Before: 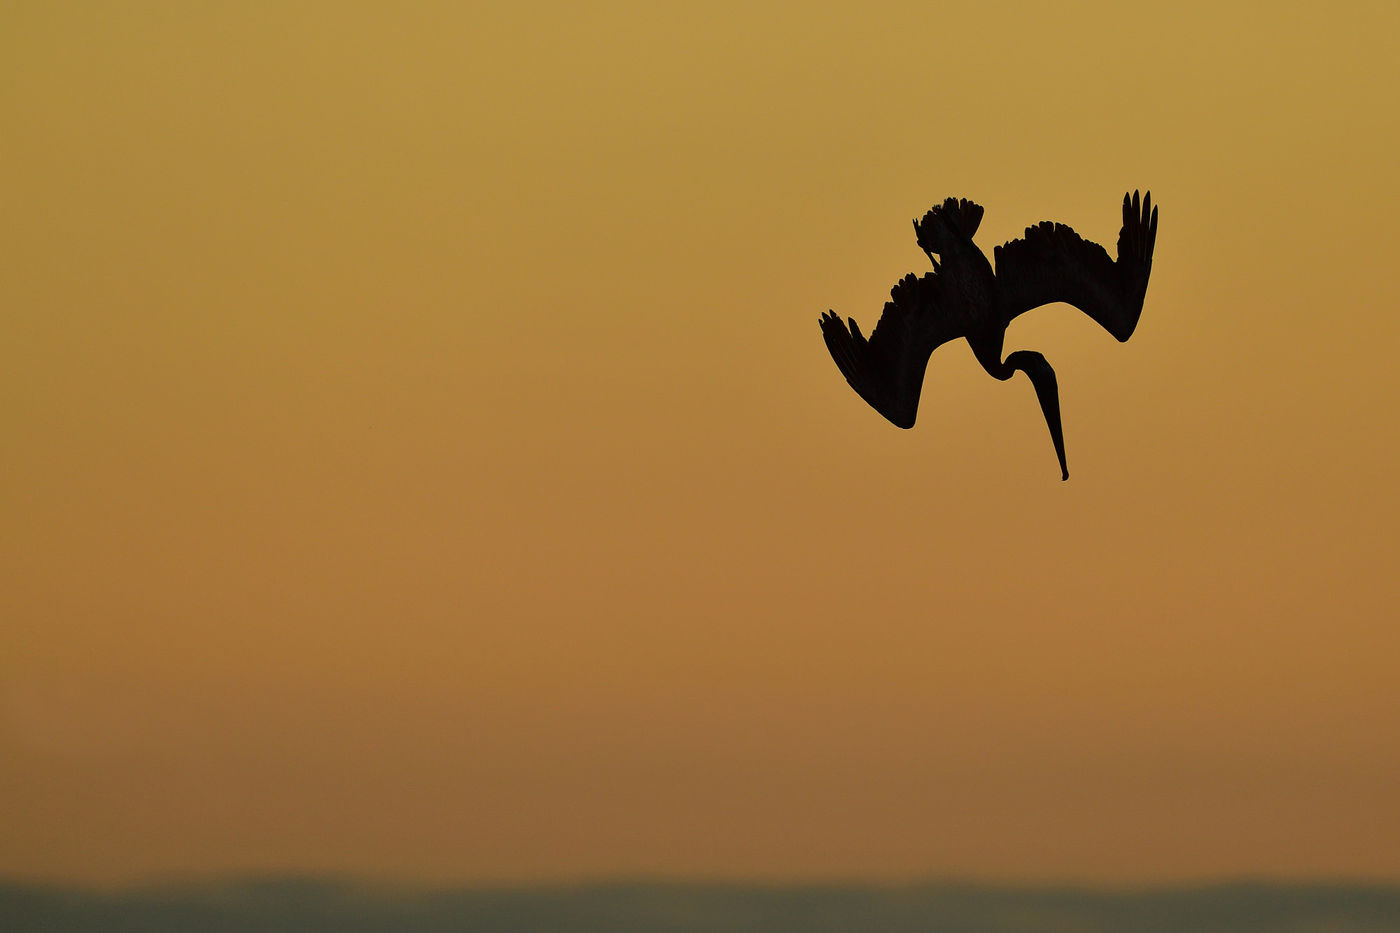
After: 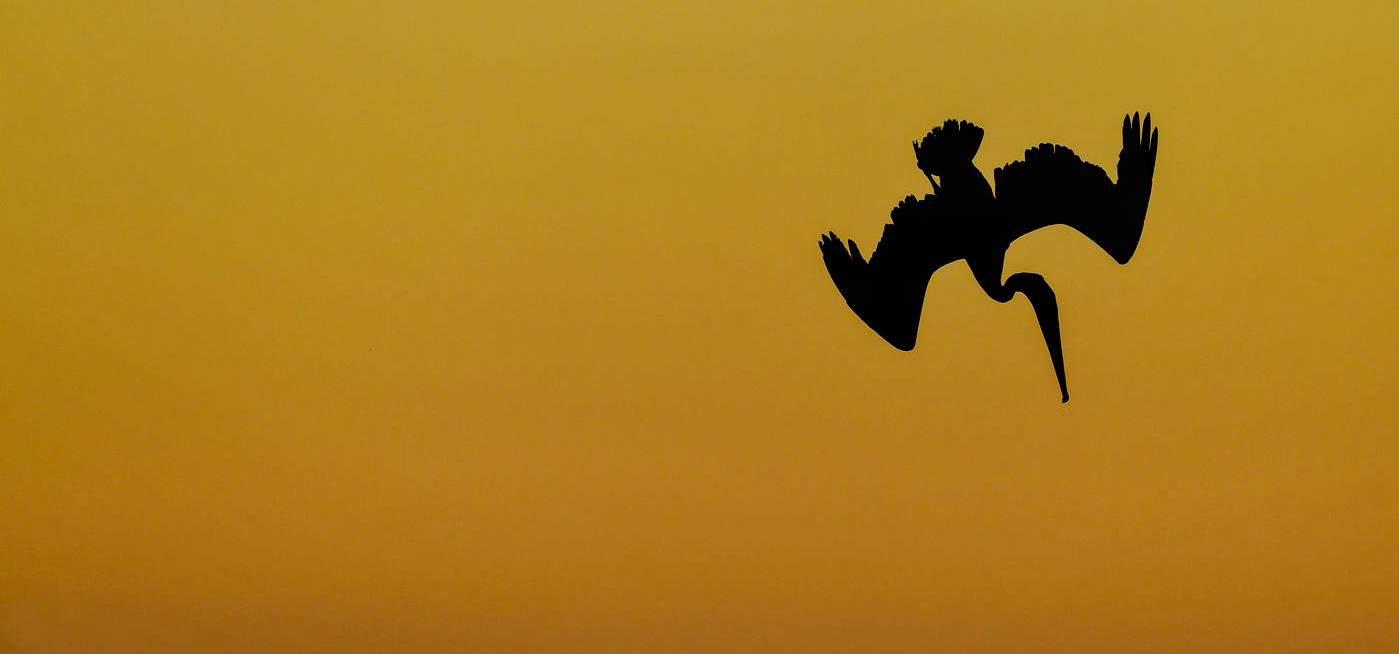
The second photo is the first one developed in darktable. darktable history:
filmic rgb: black relative exposure -4.97 EV, white relative exposure 3.96 EV, hardness 2.9, contrast 1.412, preserve chrominance no, color science v5 (2021), contrast in shadows safe, contrast in highlights safe
crop and rotate: top 8.493%, bottom 21.396%
local contrast: on, module defaults
tone equalizer: edges refinement/feathering 500, mask exposure compensation -1.57 EV, preserve details guided filter
